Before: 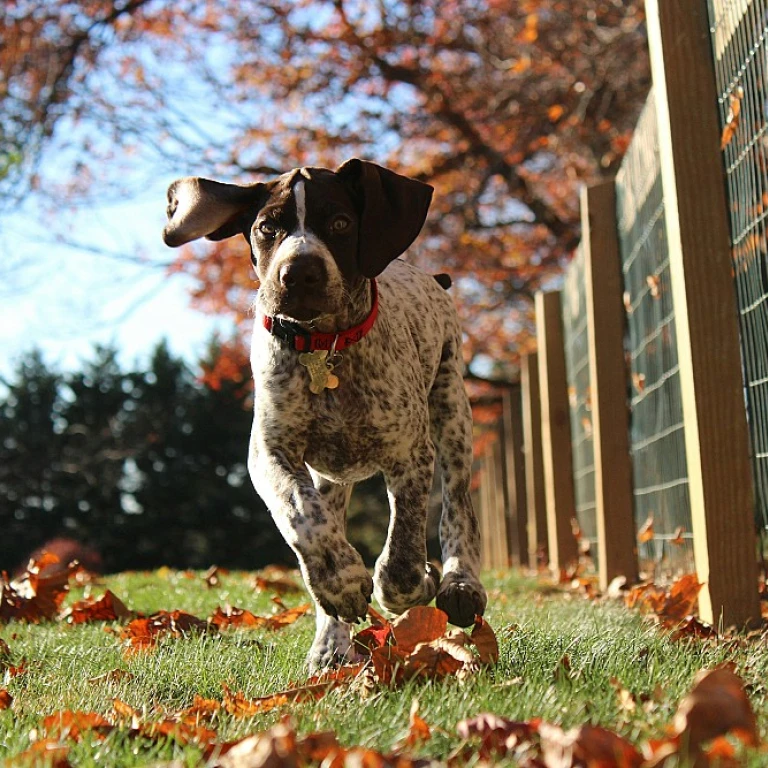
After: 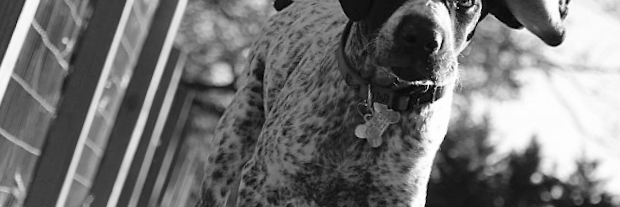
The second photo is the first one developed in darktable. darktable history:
monochrome: on, module defaults
crop and rotate: angle 16.12°, top 30.835%, bottom 35.653%
